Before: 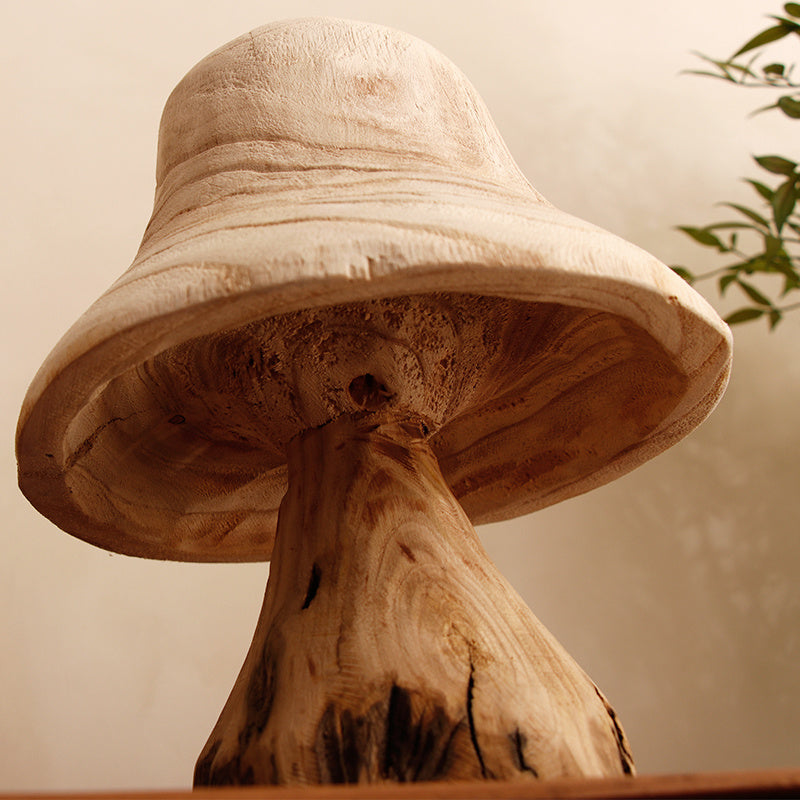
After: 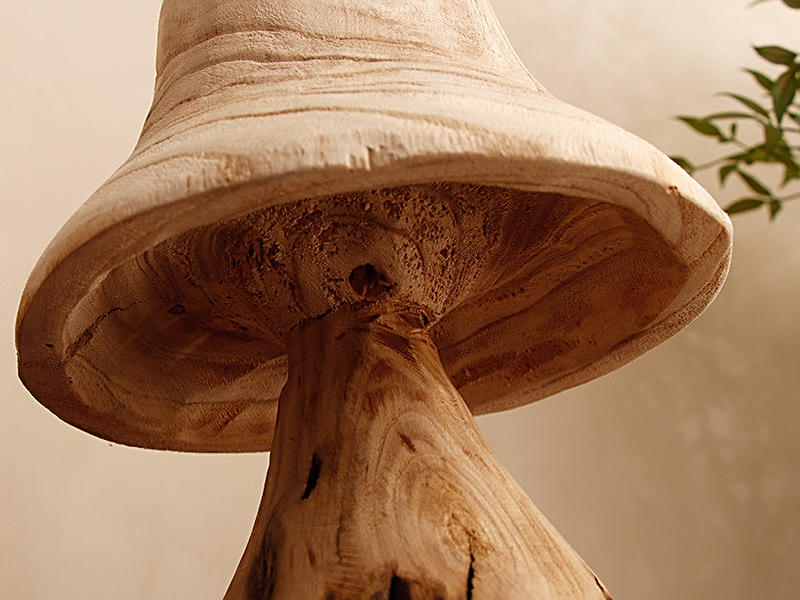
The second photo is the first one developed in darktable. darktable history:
crop: top 13.819%, bottom 11.169%
sharpen: on, module defaults
